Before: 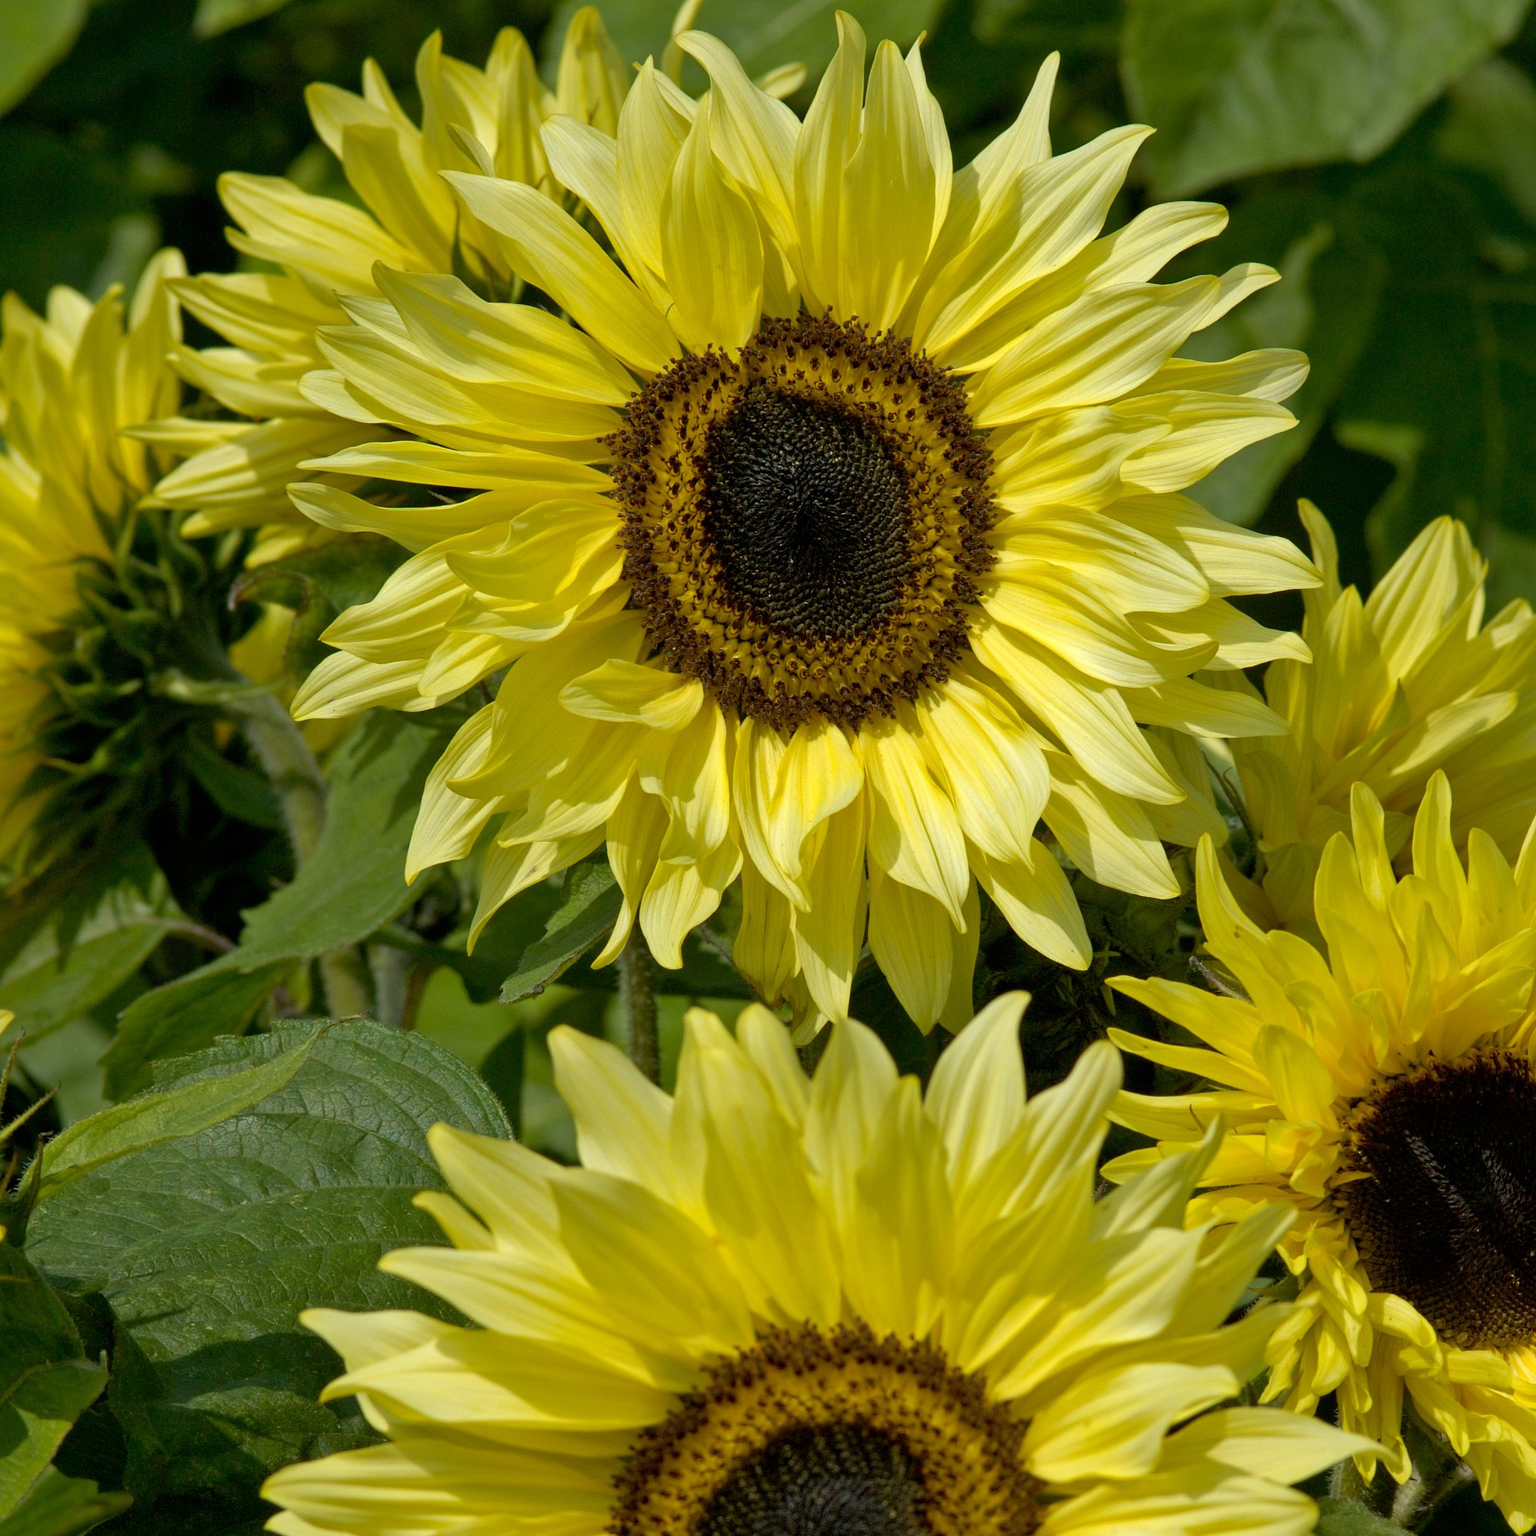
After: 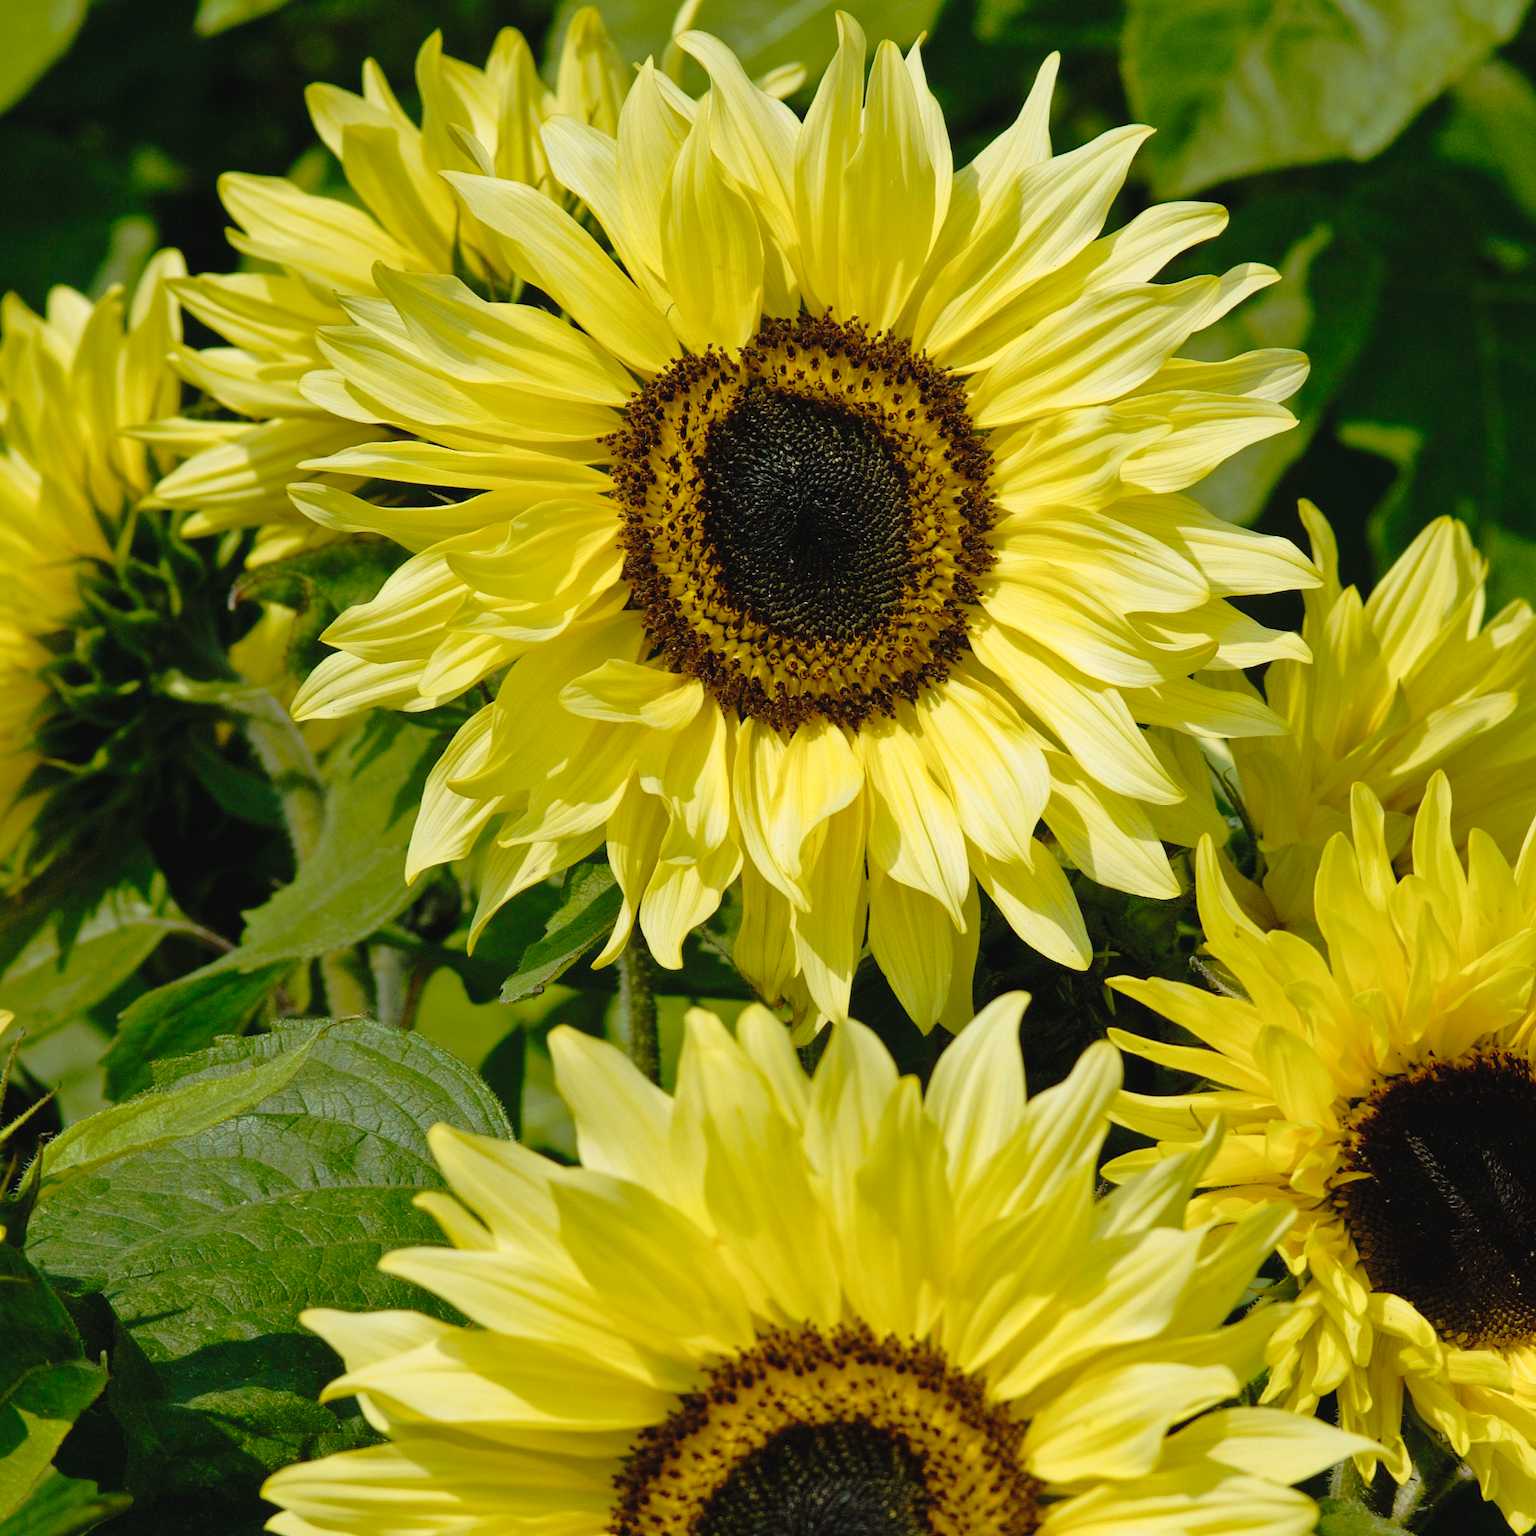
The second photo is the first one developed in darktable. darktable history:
tone curve: curves: ch0 [(0, 0.029) (0.168, 0.142) (0.359, 0.44) (0.469, 0.544) (0.634, 0.722) (0.858, 0.903) (1, 0.968)]; ch1 [(0, 0) (0.437, 0.453) (0.472, 0.47) (0.502, 0.502) (0.54, 0.534) (0.57, 0.592) (0.618, 0.66) (0.699, 0.749) (0.859, 0.919) (1, 1)]; ch2 [(0, 0) (0.33, 0.301) (0.421, 0.443) (0.476, 0.498) (0.505, 0.503) (0.547, 0.557) (0.586, 0.634) (0.608, 0.676) (1, 1)], preserve colors none
